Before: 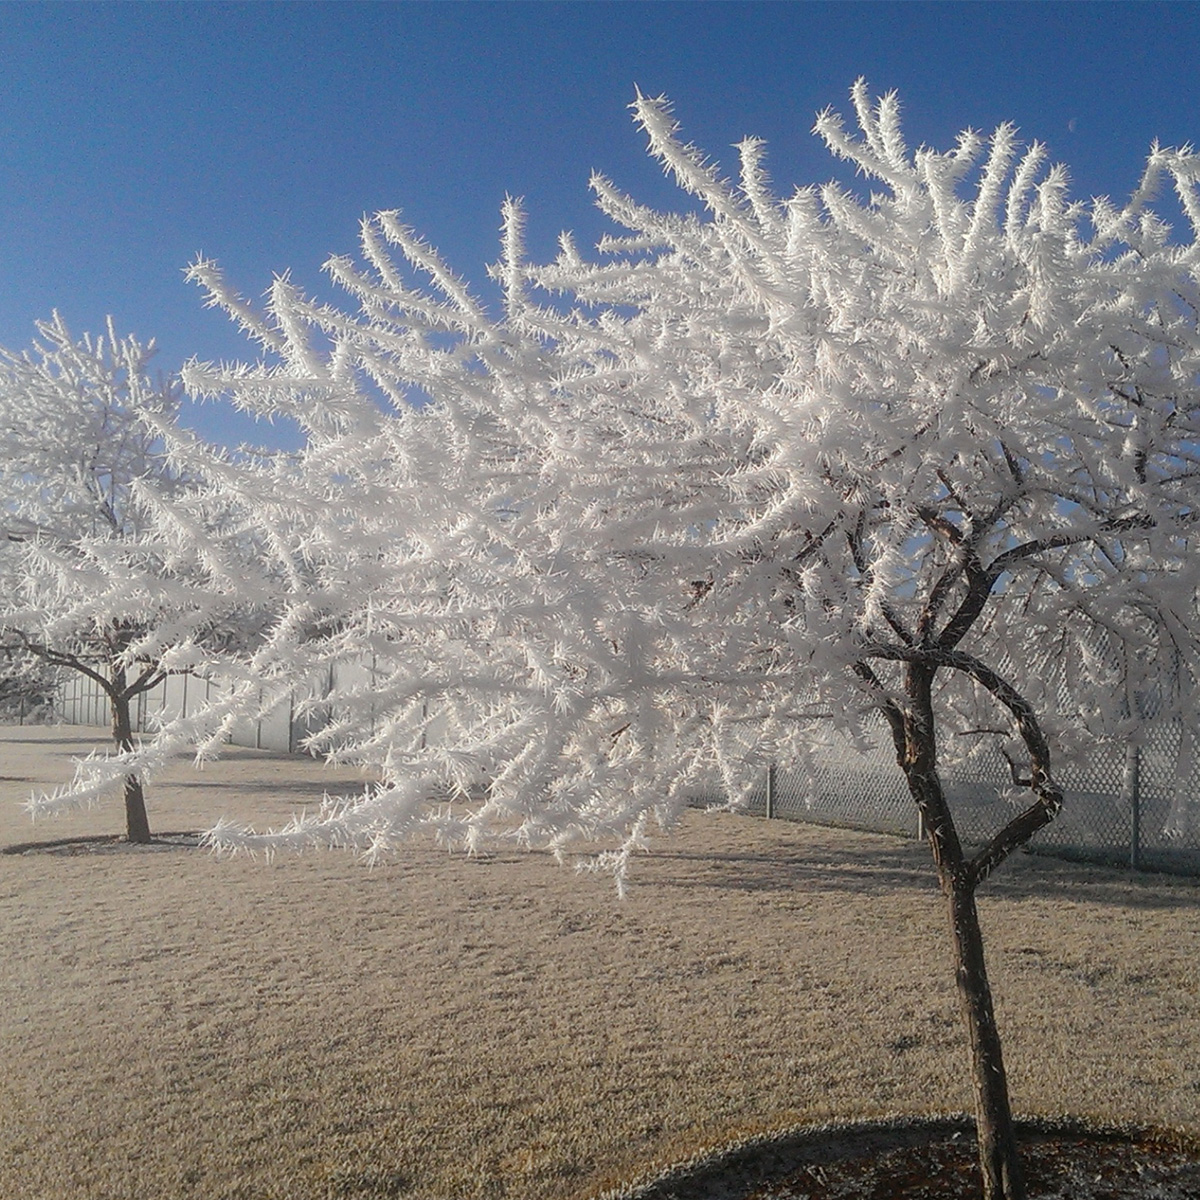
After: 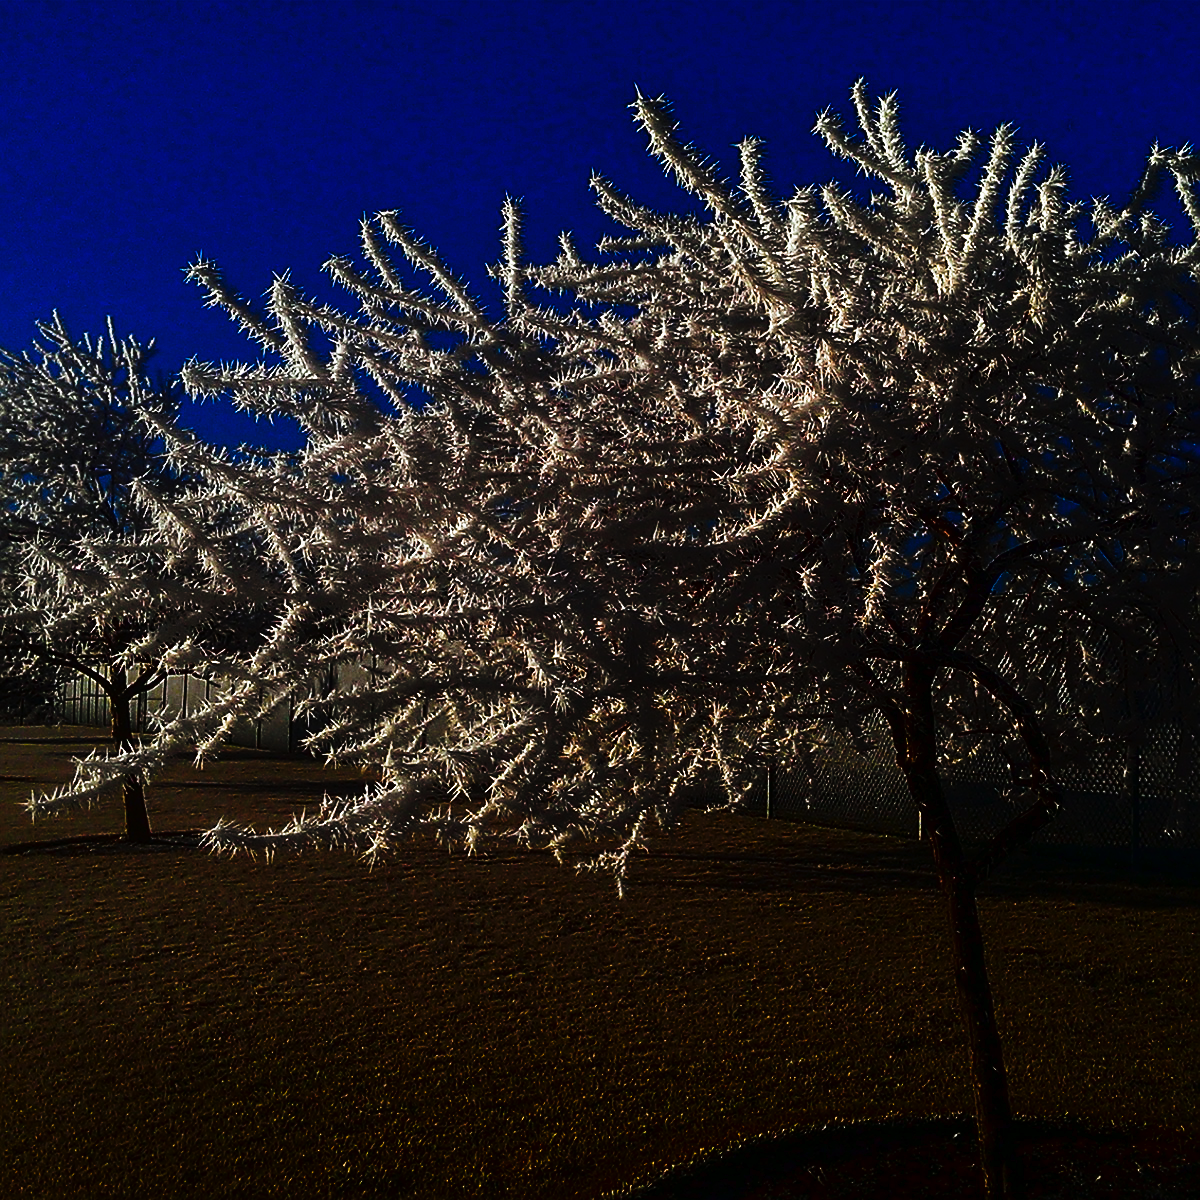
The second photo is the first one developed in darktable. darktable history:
tone curve: curves: ch0 [(0, 0) (0.003, 0.005) (0.011, 0.008) (0.025, 0.013) (0.044, 0.017) (0.069, 0.022) (0.1, 0.029) (0.136, 0.038) (0.177, 0.053) (0.224, 0.081) (0.277, 0.128) (0.335, 0.214) (0.399, 0.343) (0.468, 0.478) (0.543, 0.641) (0.623, 0.798) (0.709, 0.911) (0.801, 0.971) (0.898, 0.99) (1, 1)], preserve colors none
contrast brightness saturation: brightness -1, saturation 1
sharpen: on, module defaults
exposure: black level correction 0.002, exposure -0.1 EV, compensate highlight preservation false
